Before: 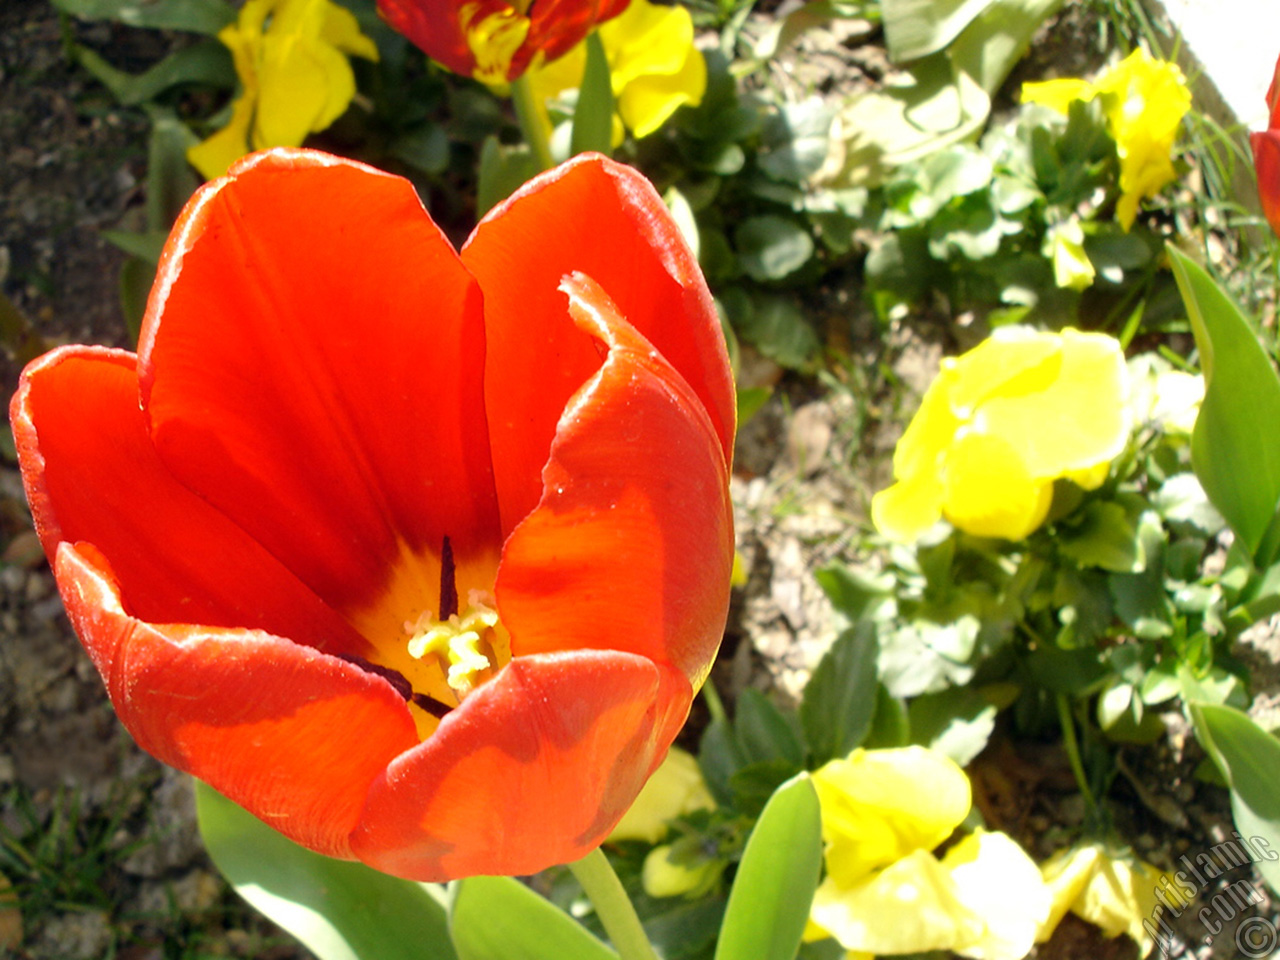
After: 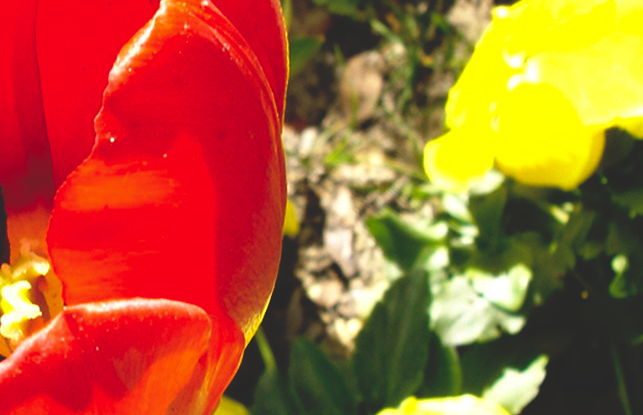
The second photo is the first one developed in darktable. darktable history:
crop: left 35.03%, top 36.625%, right 14.663%, bottom 20.057%
base curve: curves: ch0 [(0, 0.02) (0.083, 0.036) (1, 1)], preserve colors none
haze removal: compatibility mode true, adaptive false
